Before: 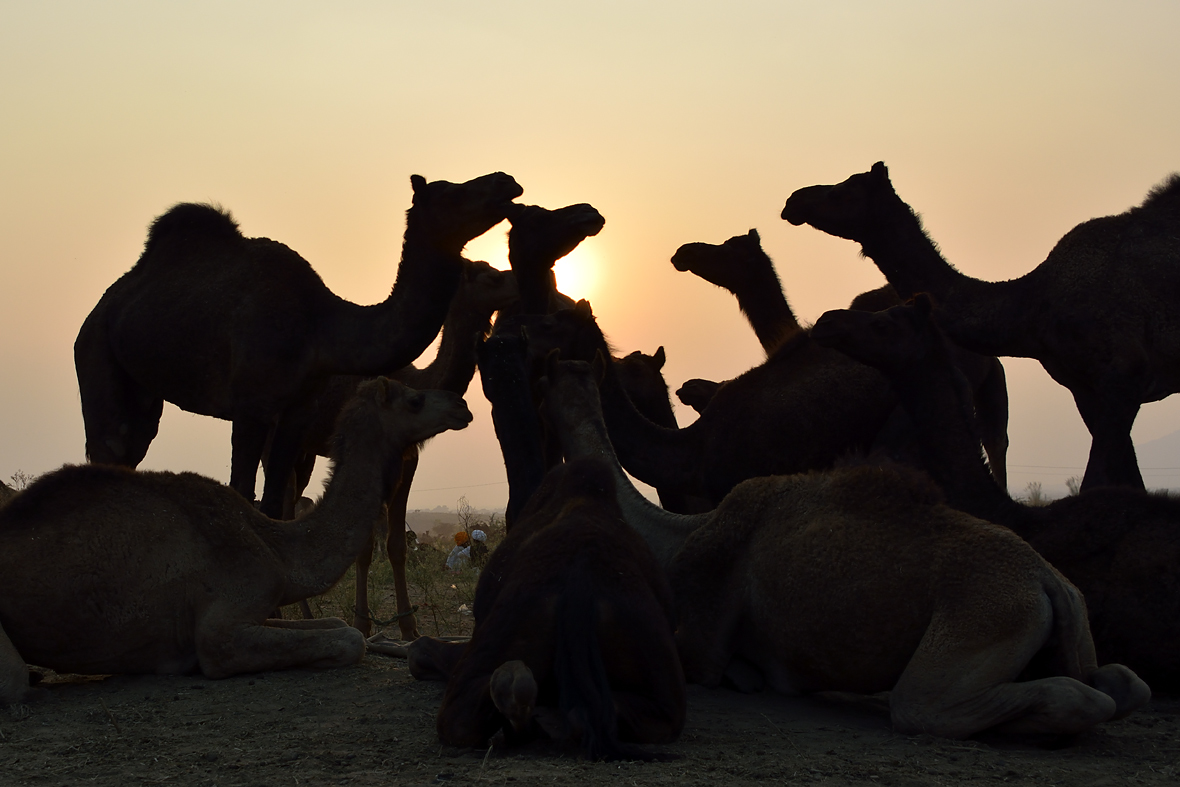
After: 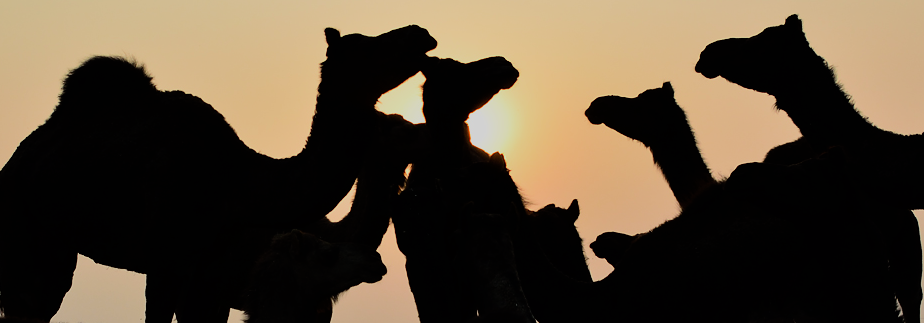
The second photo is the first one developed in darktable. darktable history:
tone equalizer: -8 EV -0.76 EV, -7 EV -0.716 EV, -6 EV -0.601 EV, -5 EV -0.374 EV, -3 EV 0.365 EV, -2 EV 0.6 EV, -1 EV 0.677 EV, +0 EV 0.753 EV, edges refinement/feathering 500, mask exposure compensation -1.57 EV, preserve details no
filmic rgb: black relative exposure -8.34 EV, white relative exposure 4.66 EV, hardness 3.8, color science v6 (2022)
shadows and highlights: radius 121.17, shadows 21.82, white point adjustment -9.58, highlights -12.58, soften with gaussian
crop: left 7.314%, top 18.804%, right 14.315%, bottom 40.028%
